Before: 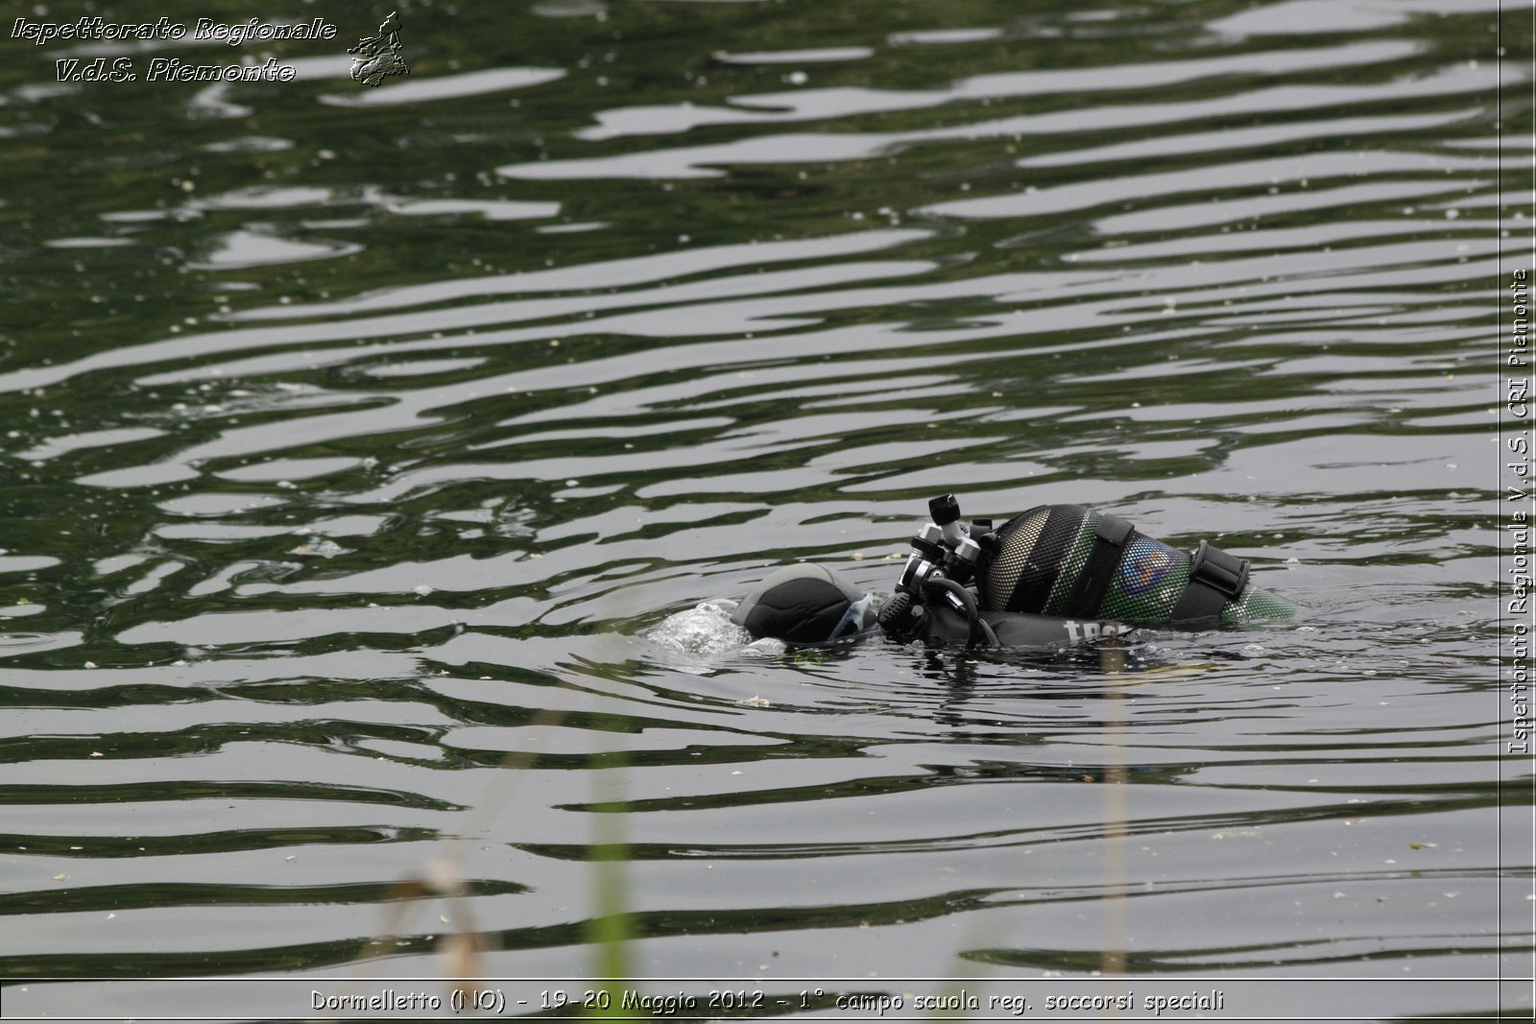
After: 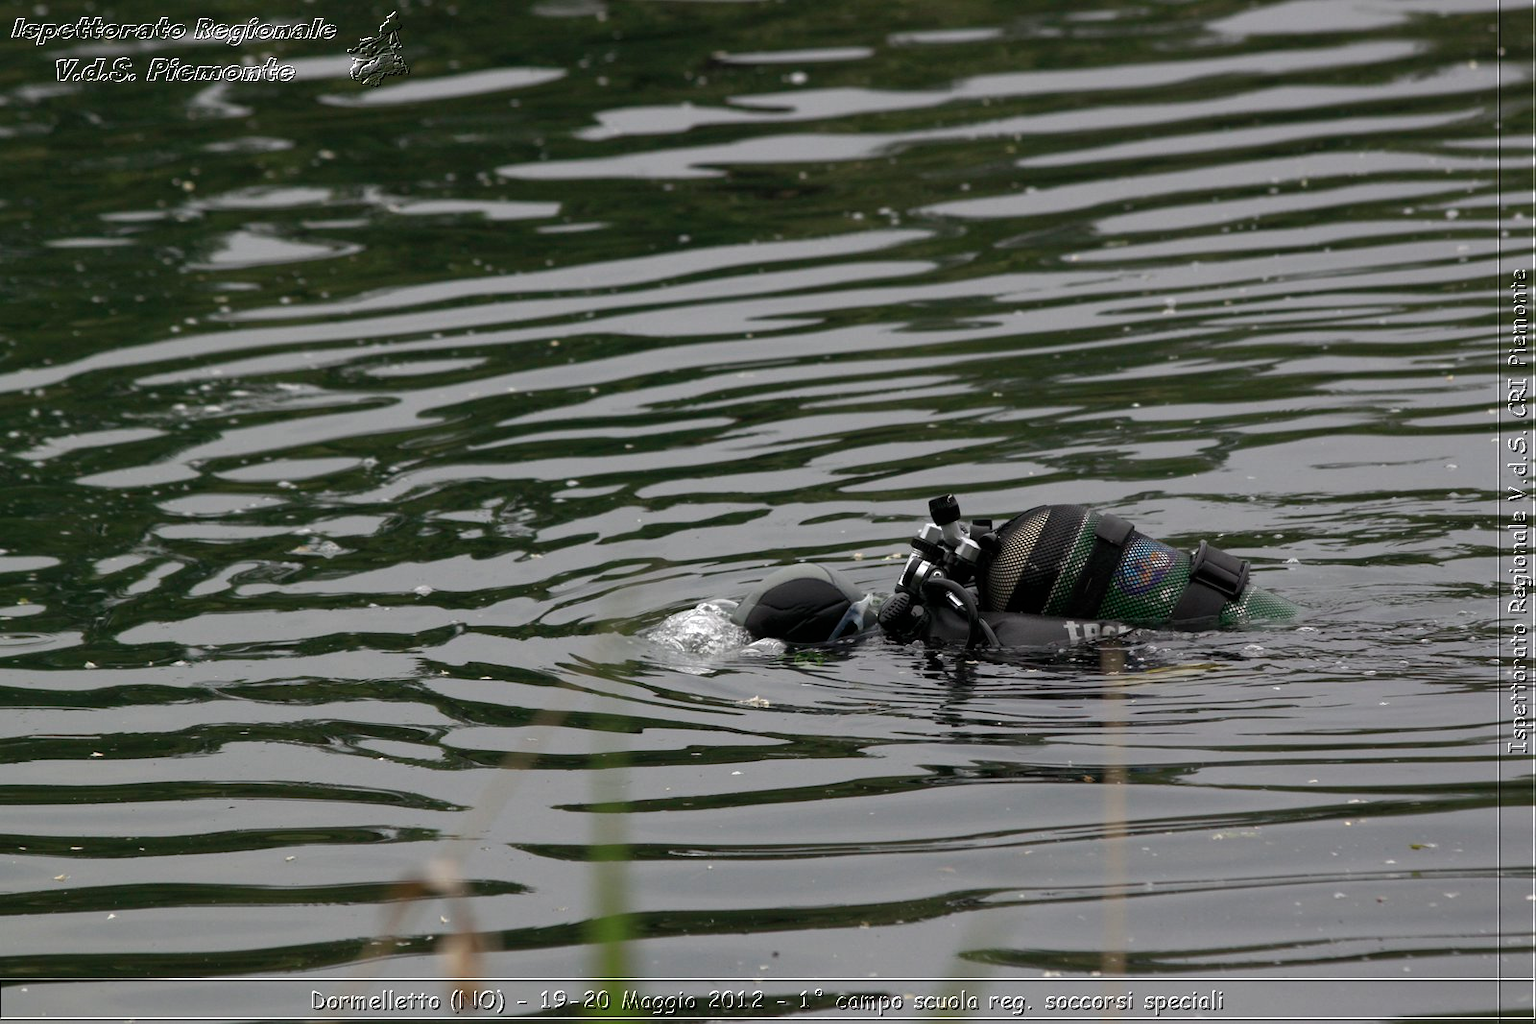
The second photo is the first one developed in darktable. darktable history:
tone curve: curves: ch0 [(0, 0) (0.797, 0.684) (1, 1)], color space Lab, linked channels, preserve colors none
exposure: exposure 0.2 EV, compensate highlight preservation false
